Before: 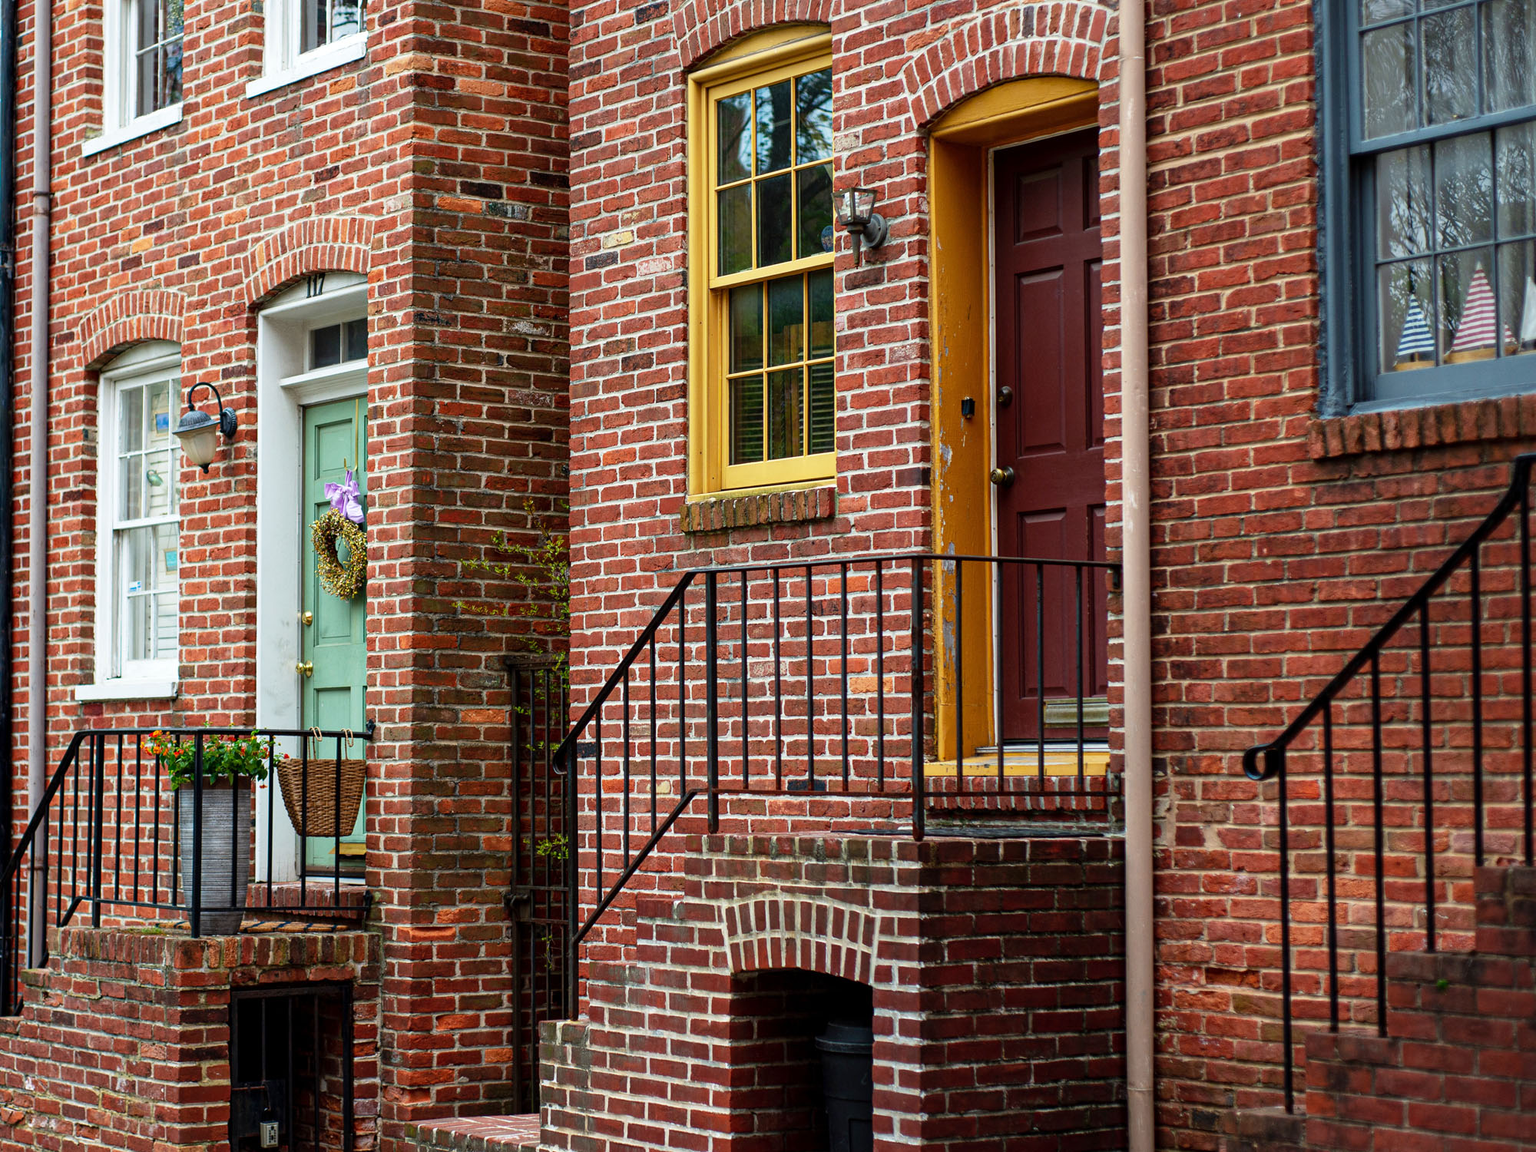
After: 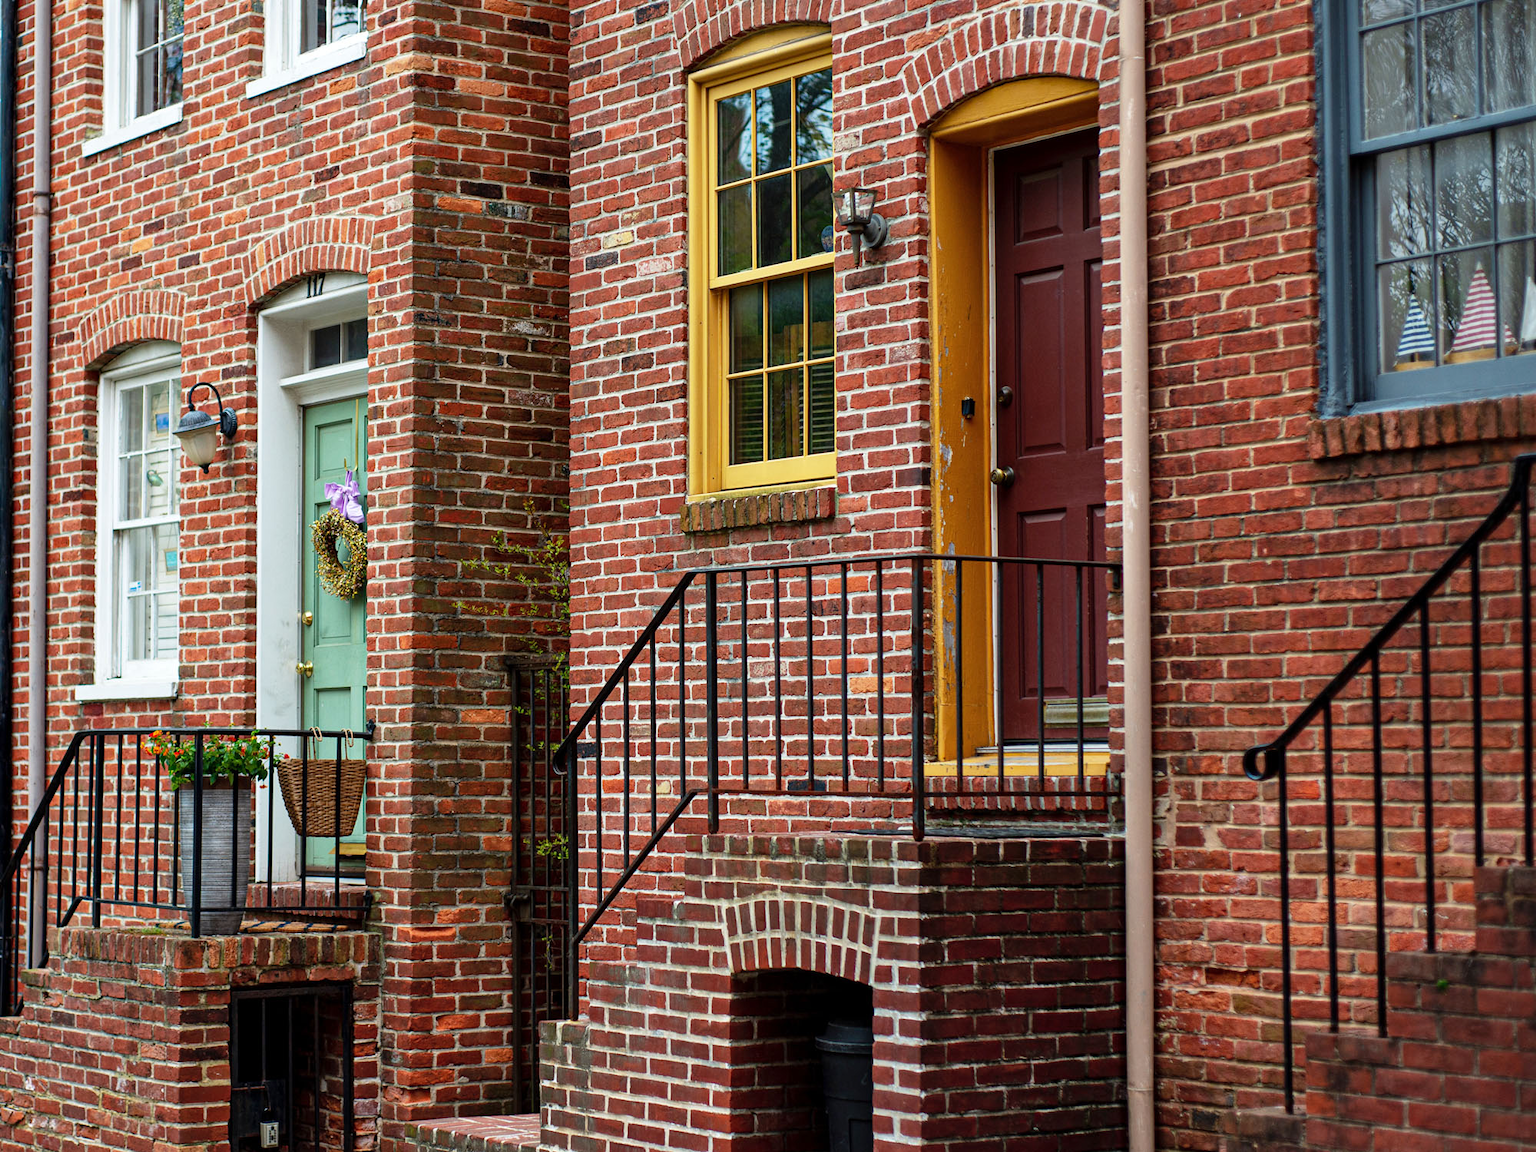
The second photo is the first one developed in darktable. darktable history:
shadows and highlights: shadows 36.18, highlights -26.91, highlights color adjustment 38.97%, soften with gaussian
